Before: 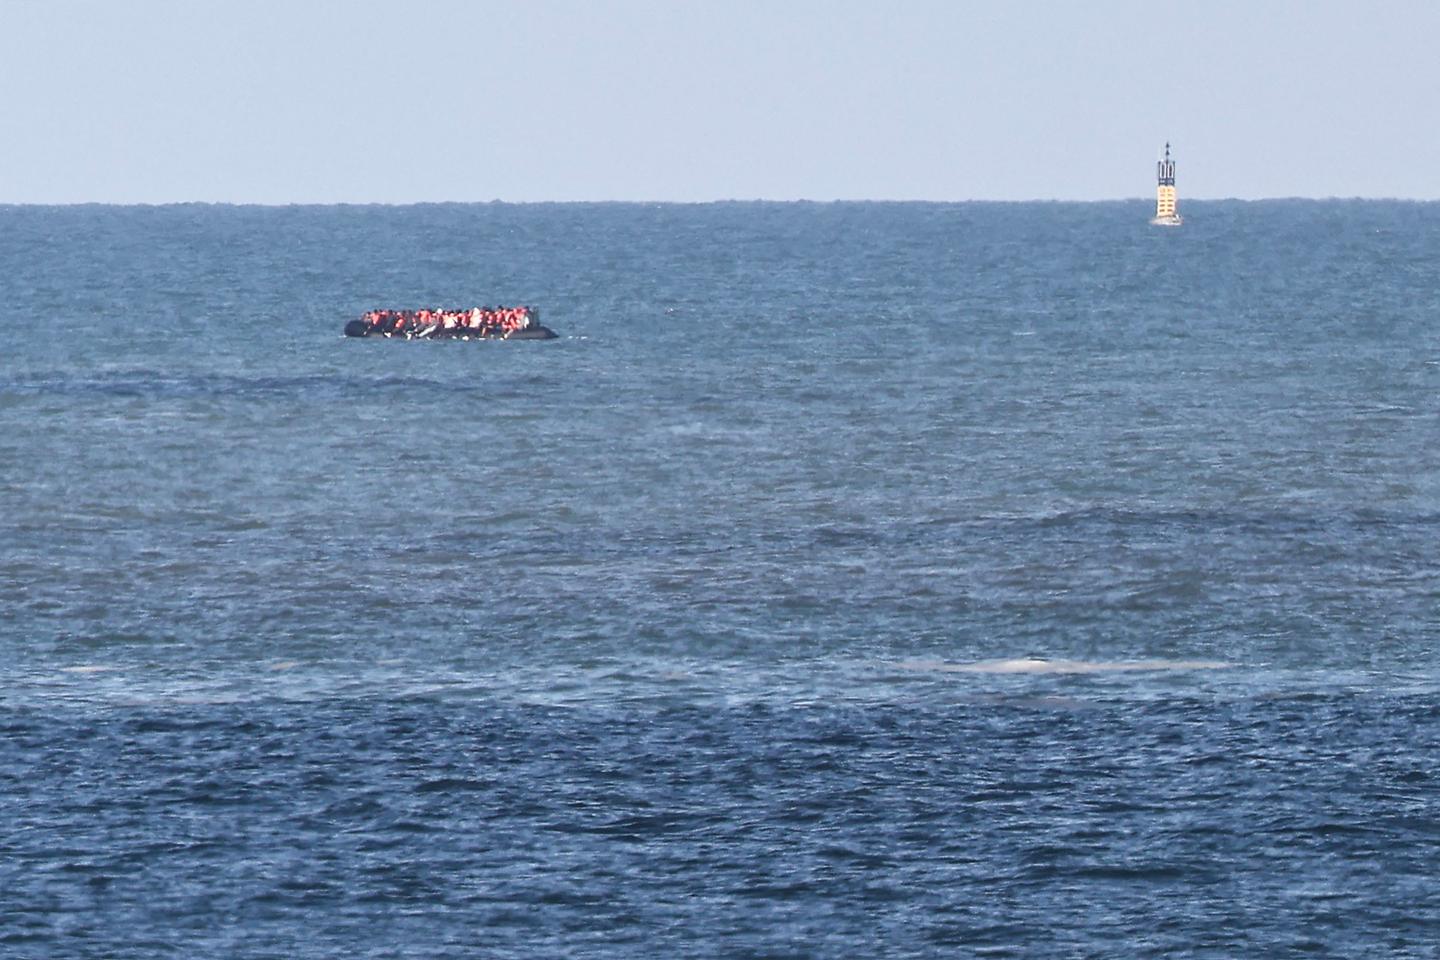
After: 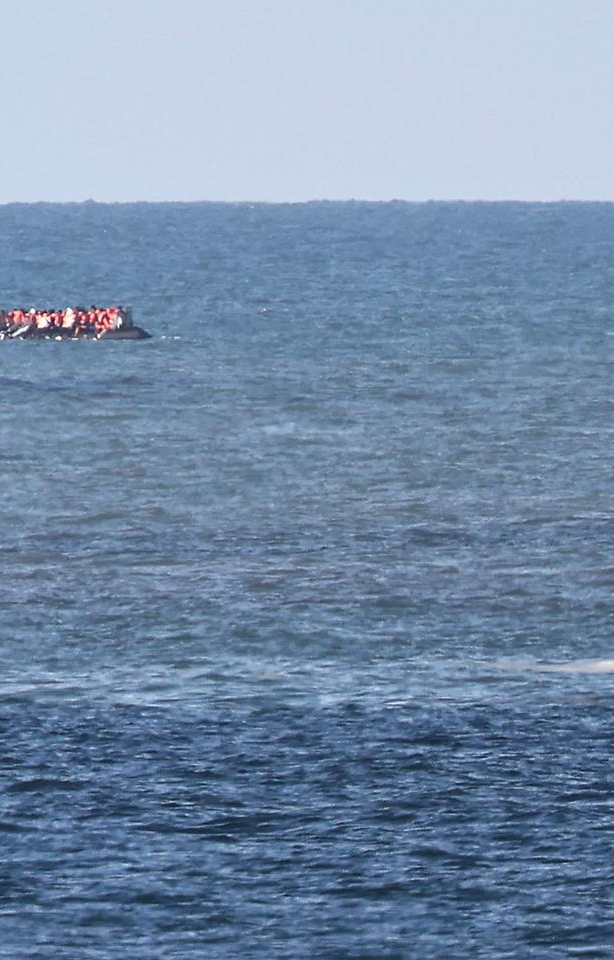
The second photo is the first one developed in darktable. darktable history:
crop: left 28.274%, right 29.072%
